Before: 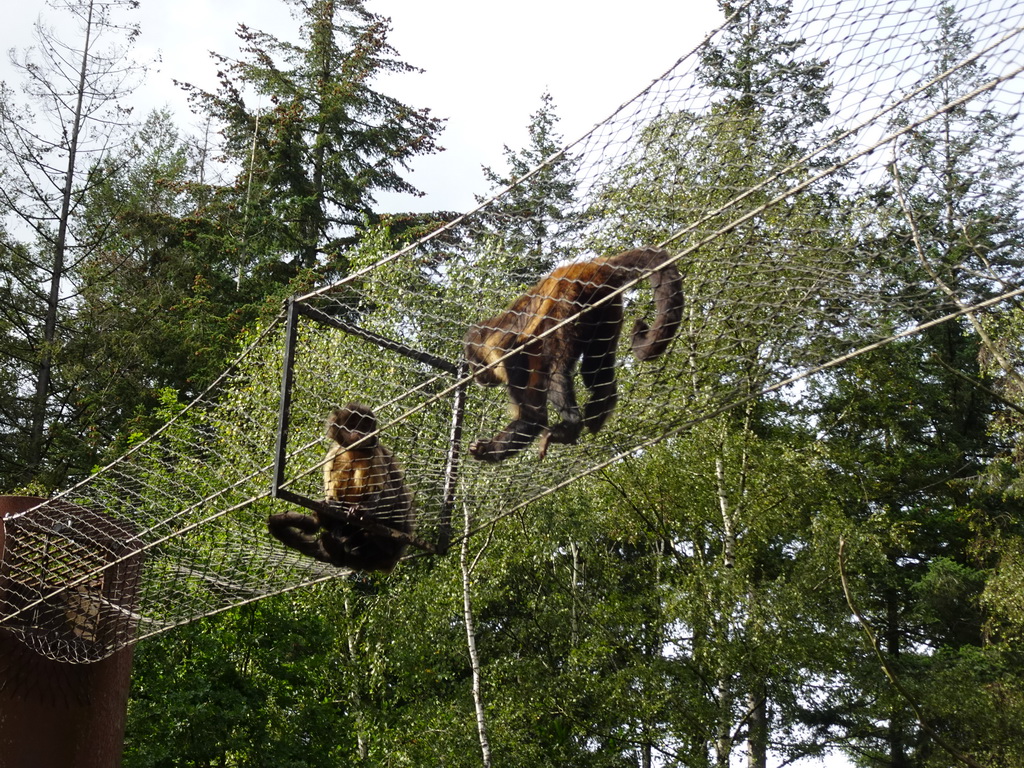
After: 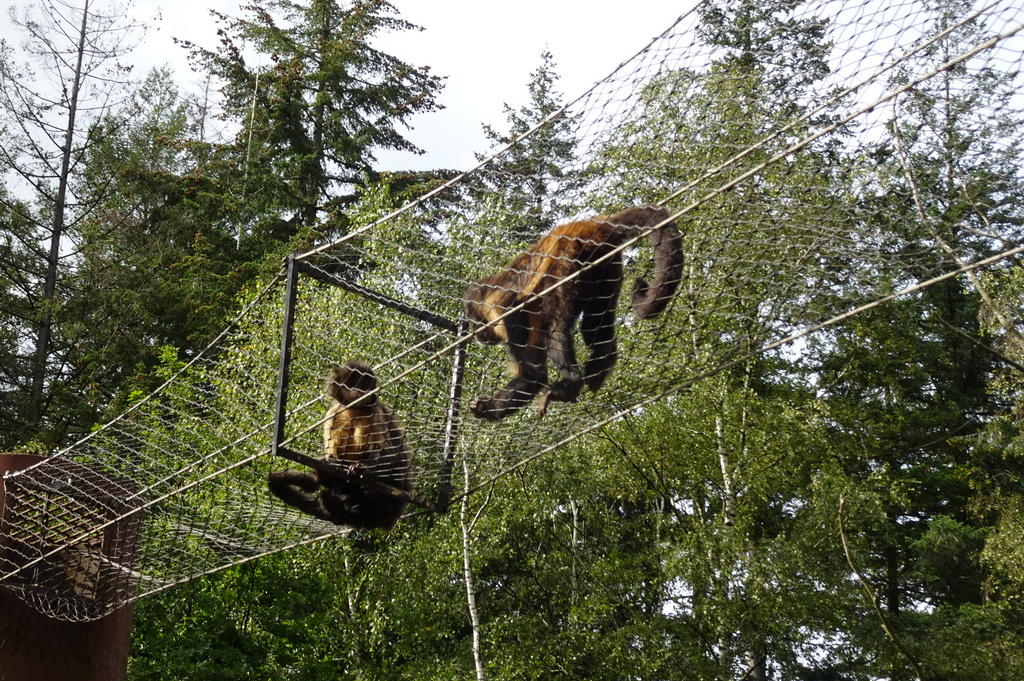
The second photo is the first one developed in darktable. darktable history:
crop and rotate: top 5.508%, bottom 5.724%
